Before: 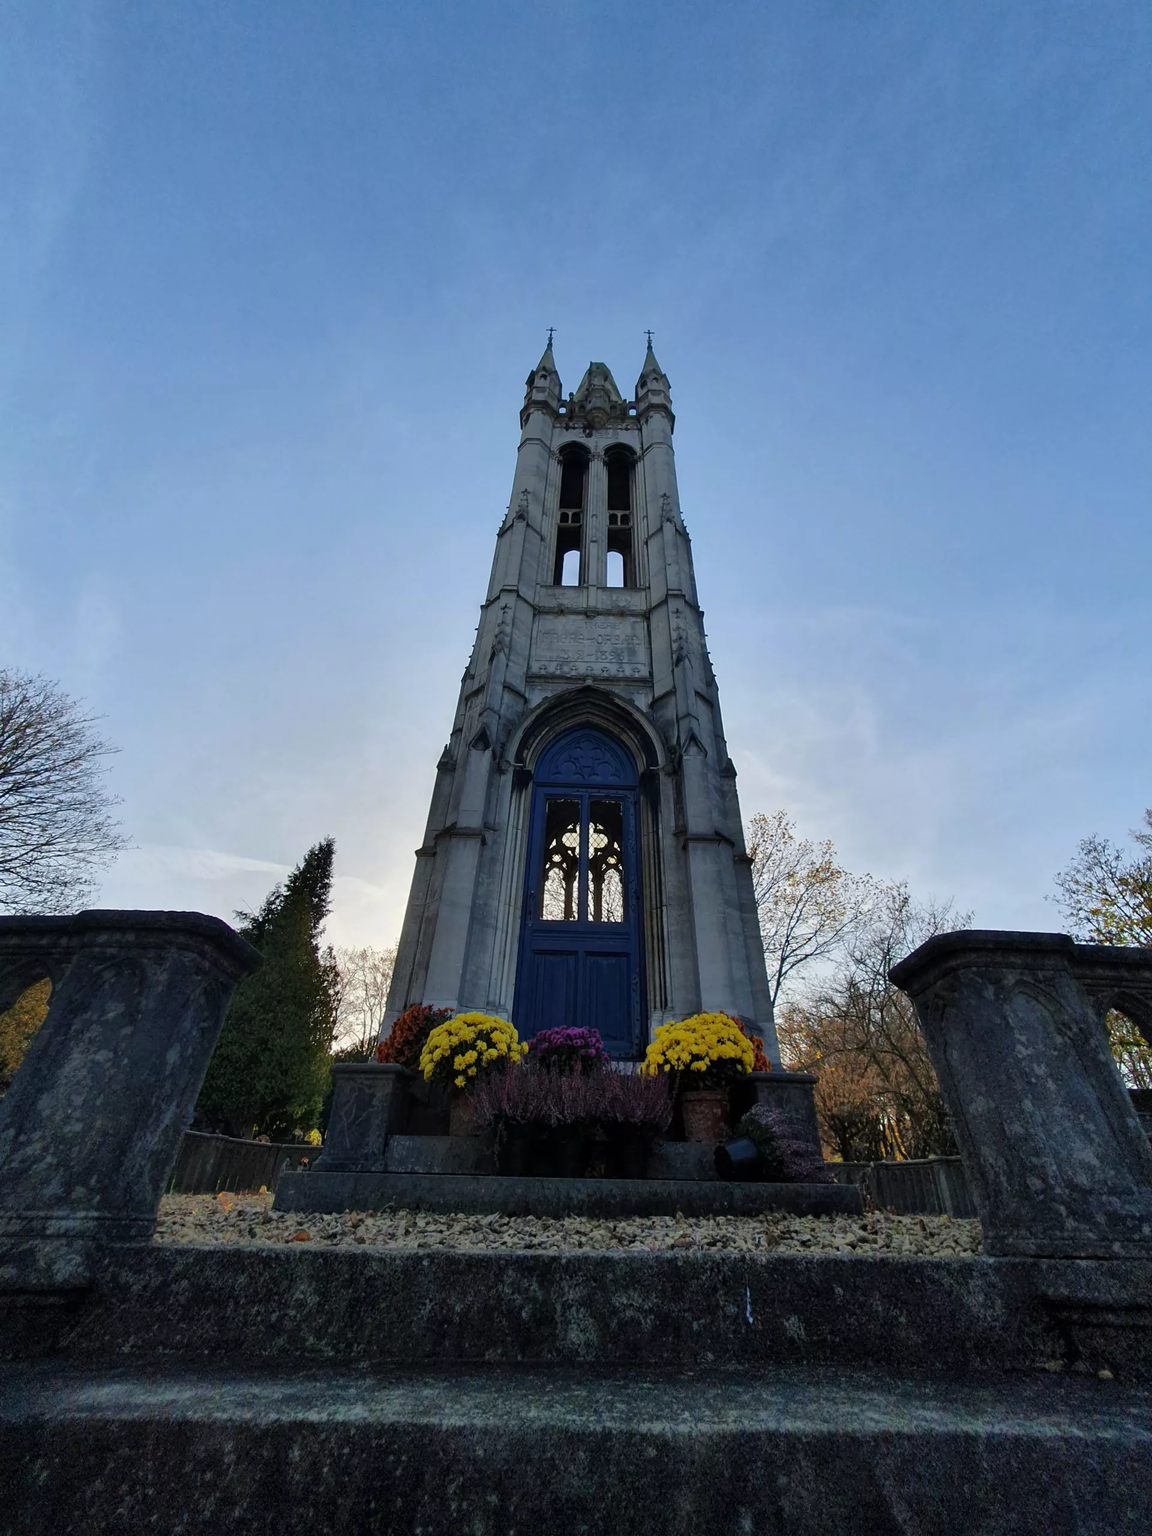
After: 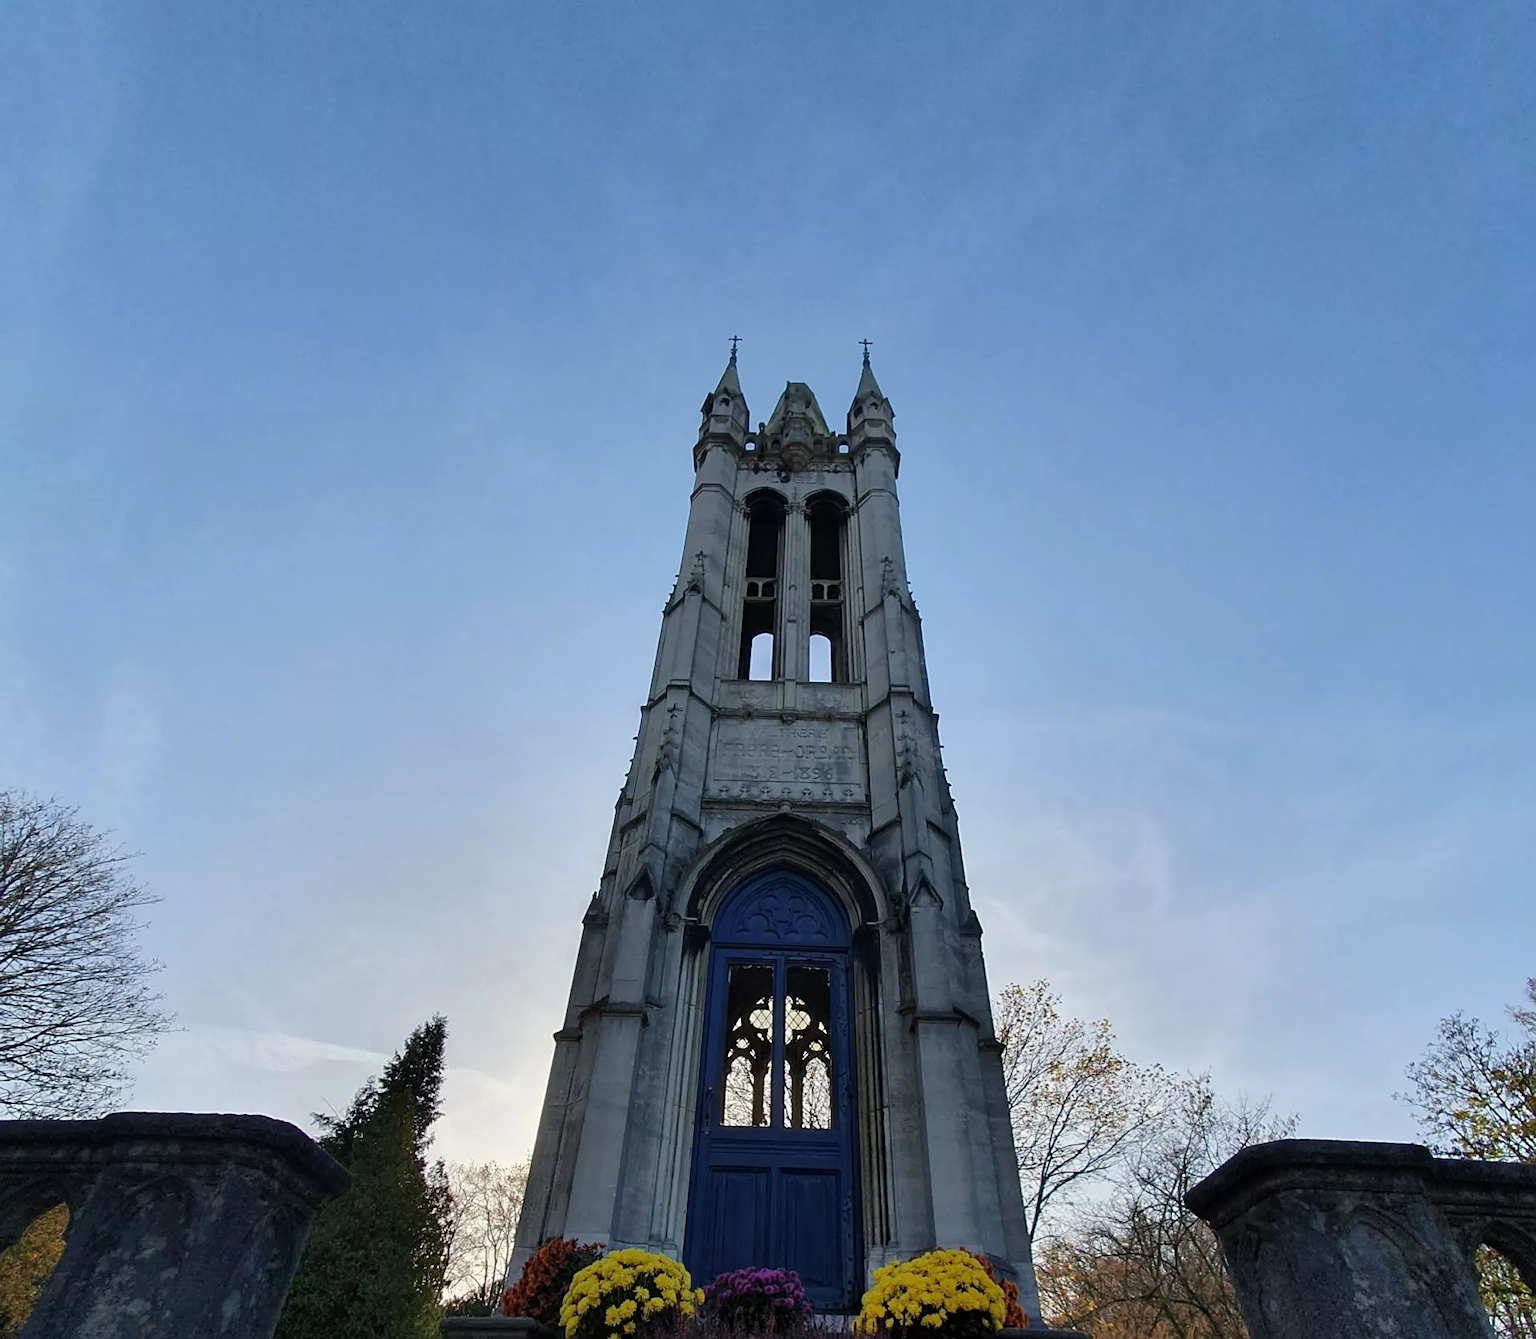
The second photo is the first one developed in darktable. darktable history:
crop and rotate: top 4.961%, bottom 29.648%
sharpen: amount 0.216
